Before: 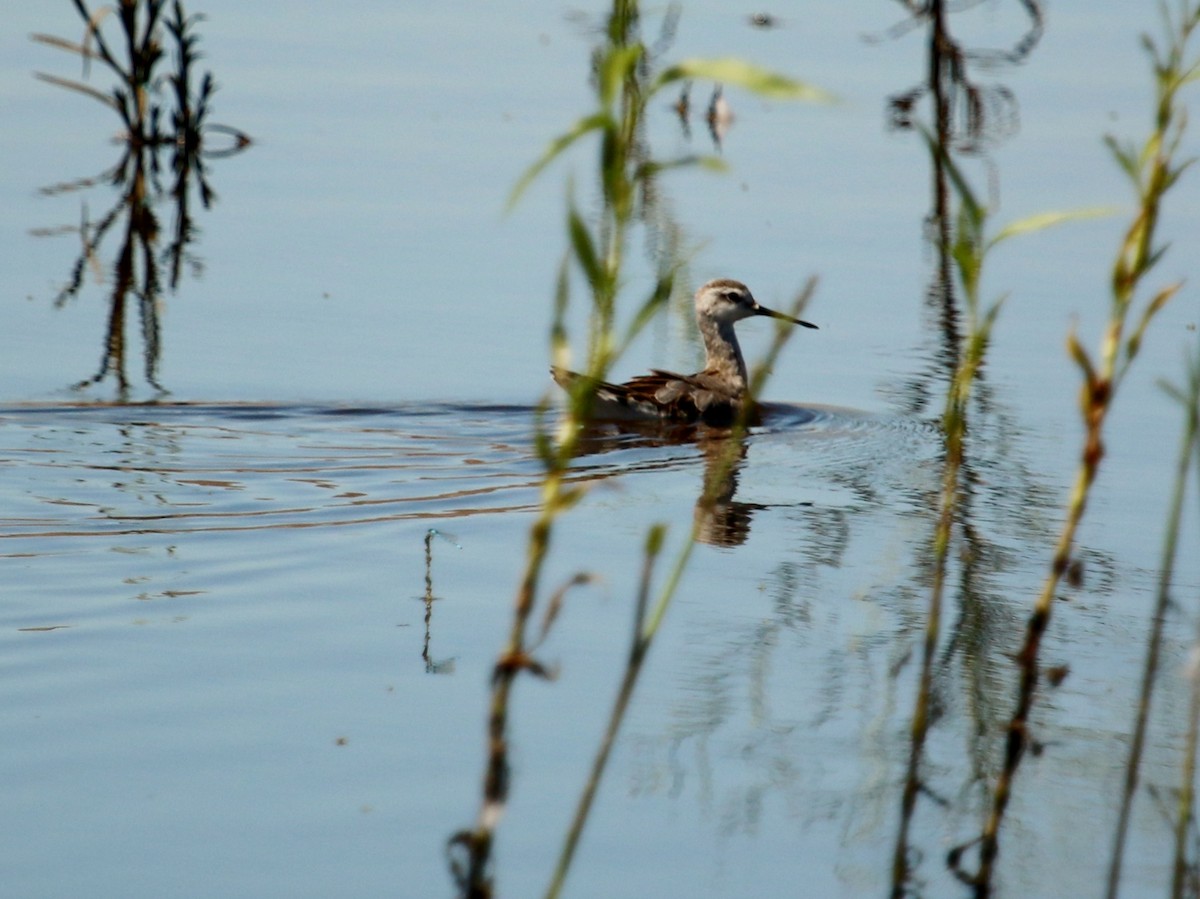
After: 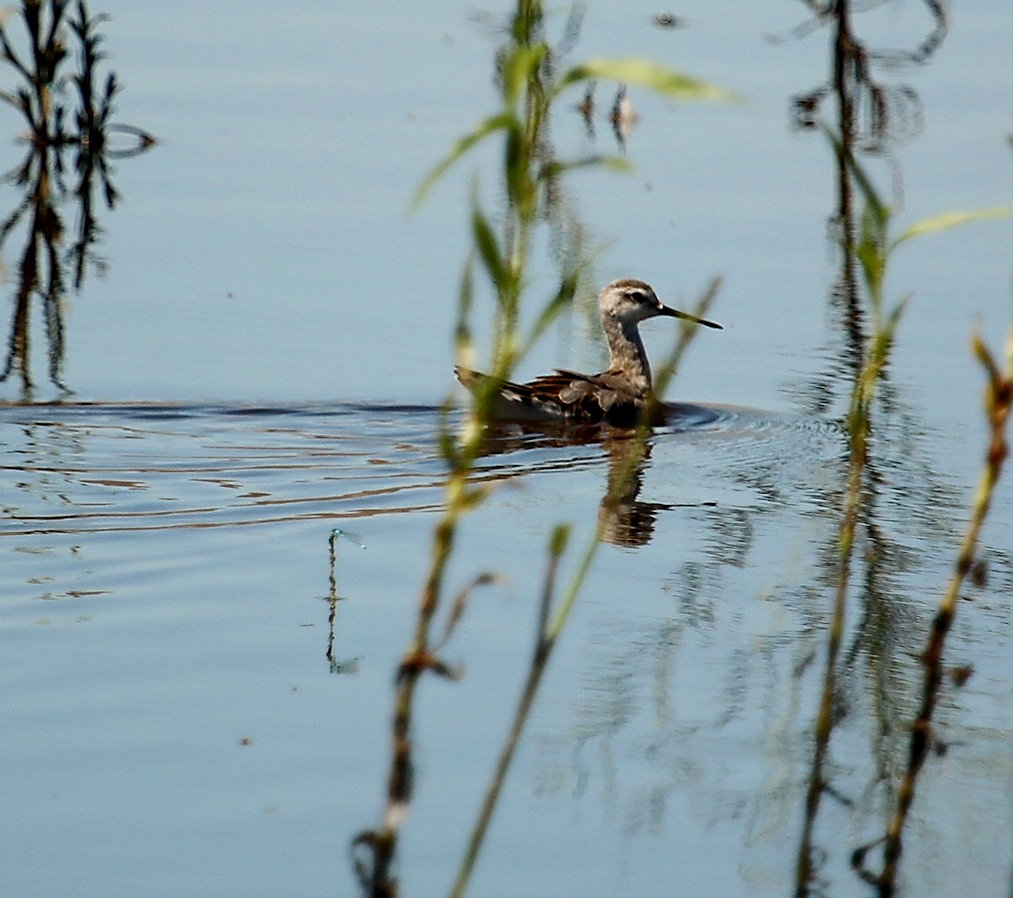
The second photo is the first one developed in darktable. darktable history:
crop: left 8.044%, right 7.514%
sharpen: radius 1.404, amount 1.233, threshold 0.624
